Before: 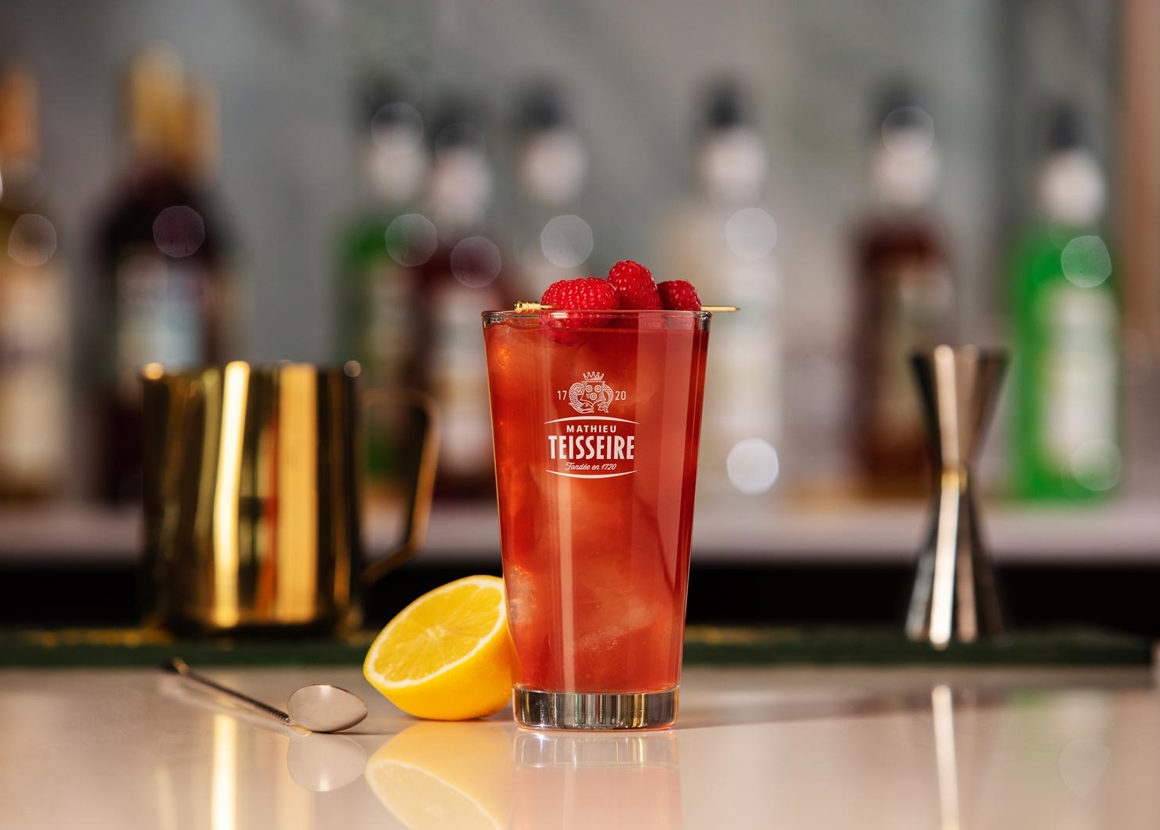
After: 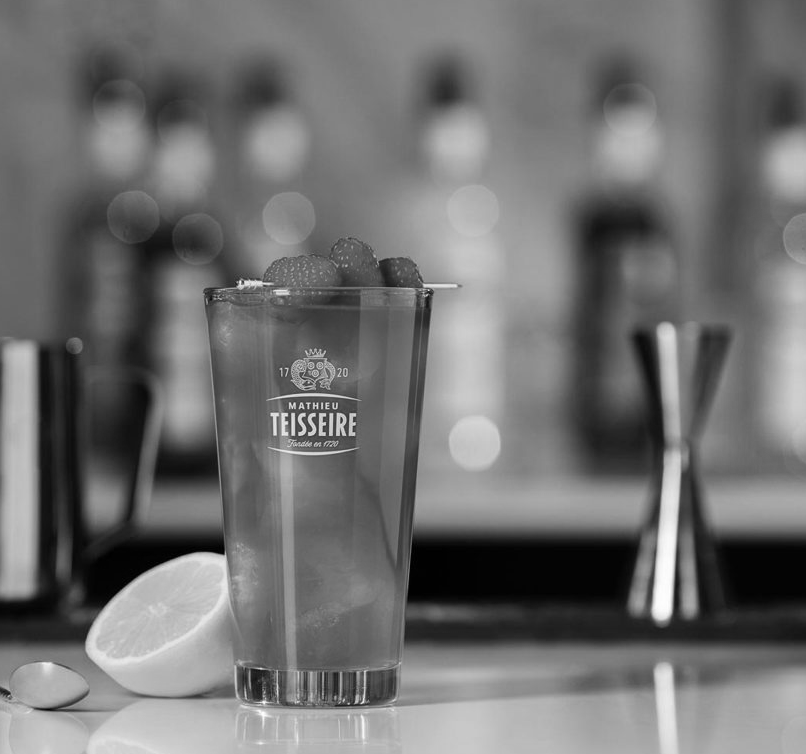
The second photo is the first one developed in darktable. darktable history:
monochrome: on, module defaults
crop and rotate: left 24.034%, top 2.838%, right 6.406%, bottom 6.299%
